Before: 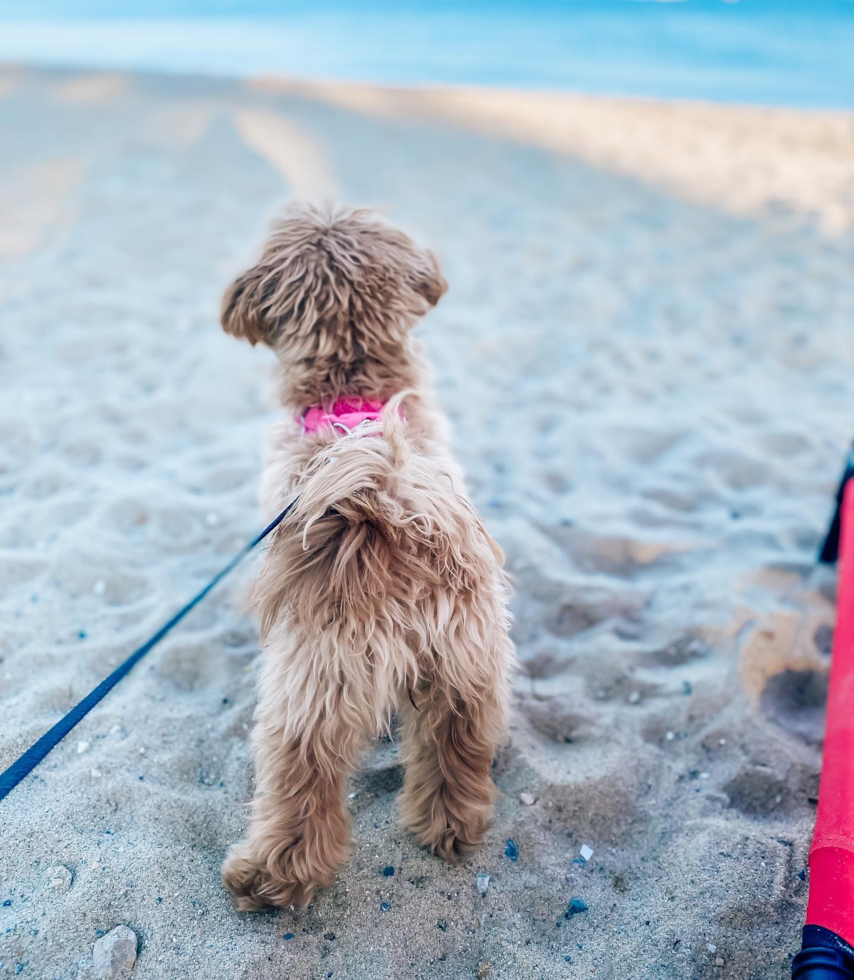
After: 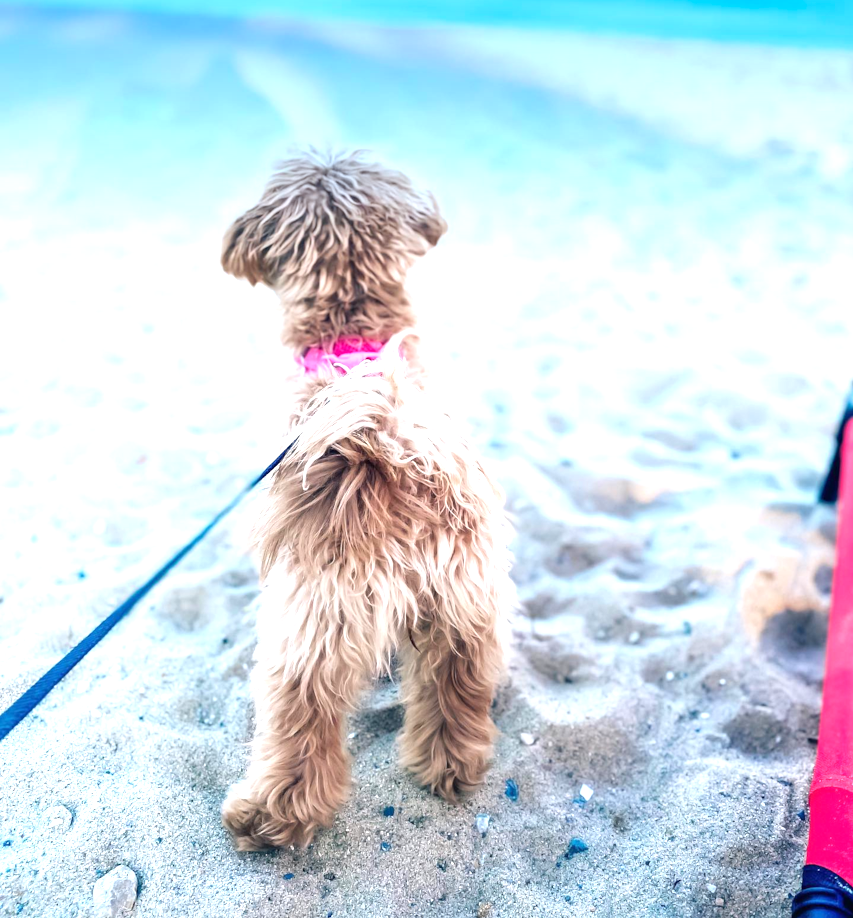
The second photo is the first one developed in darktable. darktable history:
exposure: exposure 1 EV, compensate highlight preservation false
tone equalizer: on, module defaults
graduated density: density 2.02 EV, hardness 44%, rotation 0.374°, offset 8.21, hue 208.8°, saturation 97%
crop and rotate: top 6.25%
